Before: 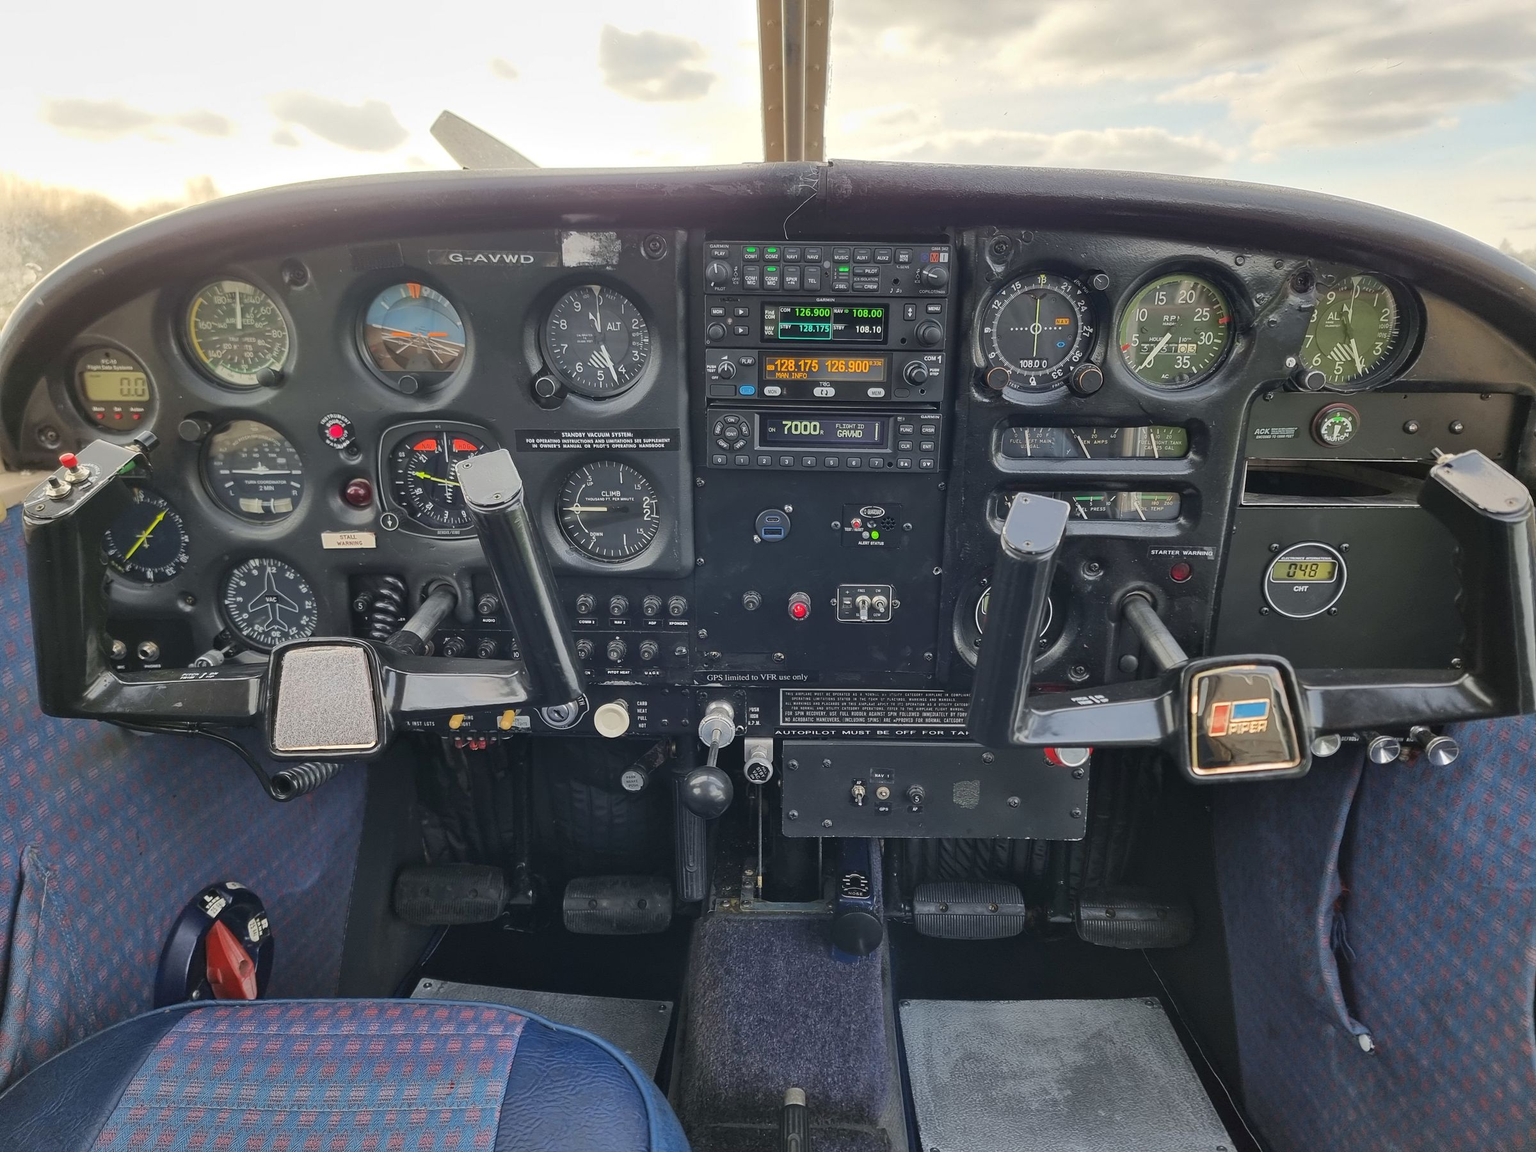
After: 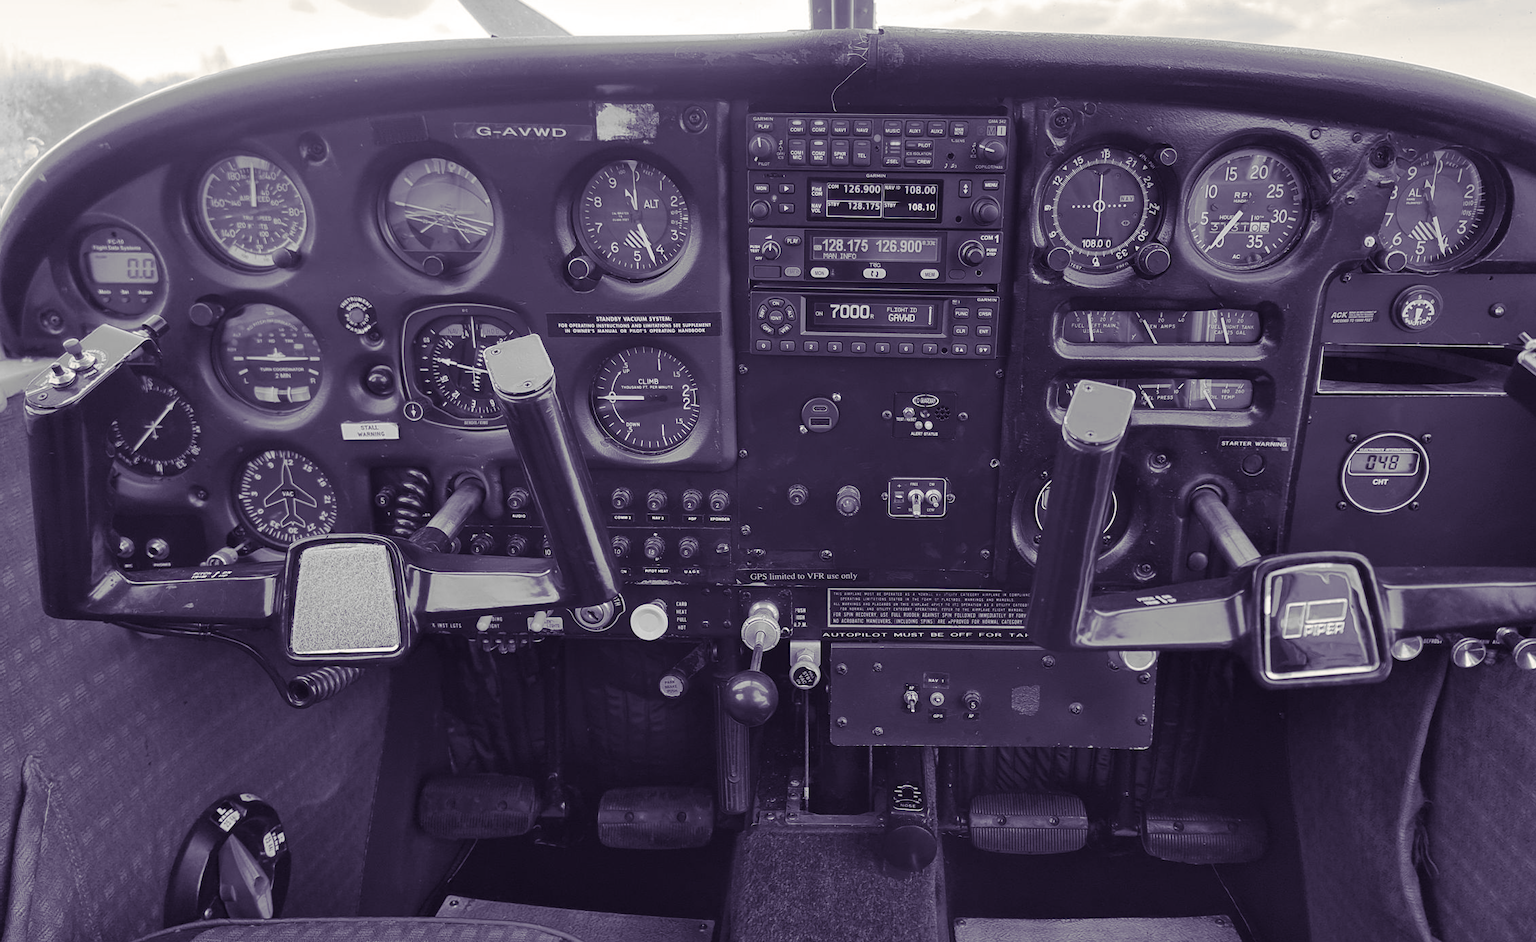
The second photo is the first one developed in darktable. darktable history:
crop and rotate: angle 0.03°, top 11.643%, right 5.651%, bottom 11.189%
split-toning: shadows › hue 255.6°, shadows › saturation 0.66, highlights › hue 43.2°, highlights › saturation 0.68, balance -50.1
monochrome: on, module defaults
